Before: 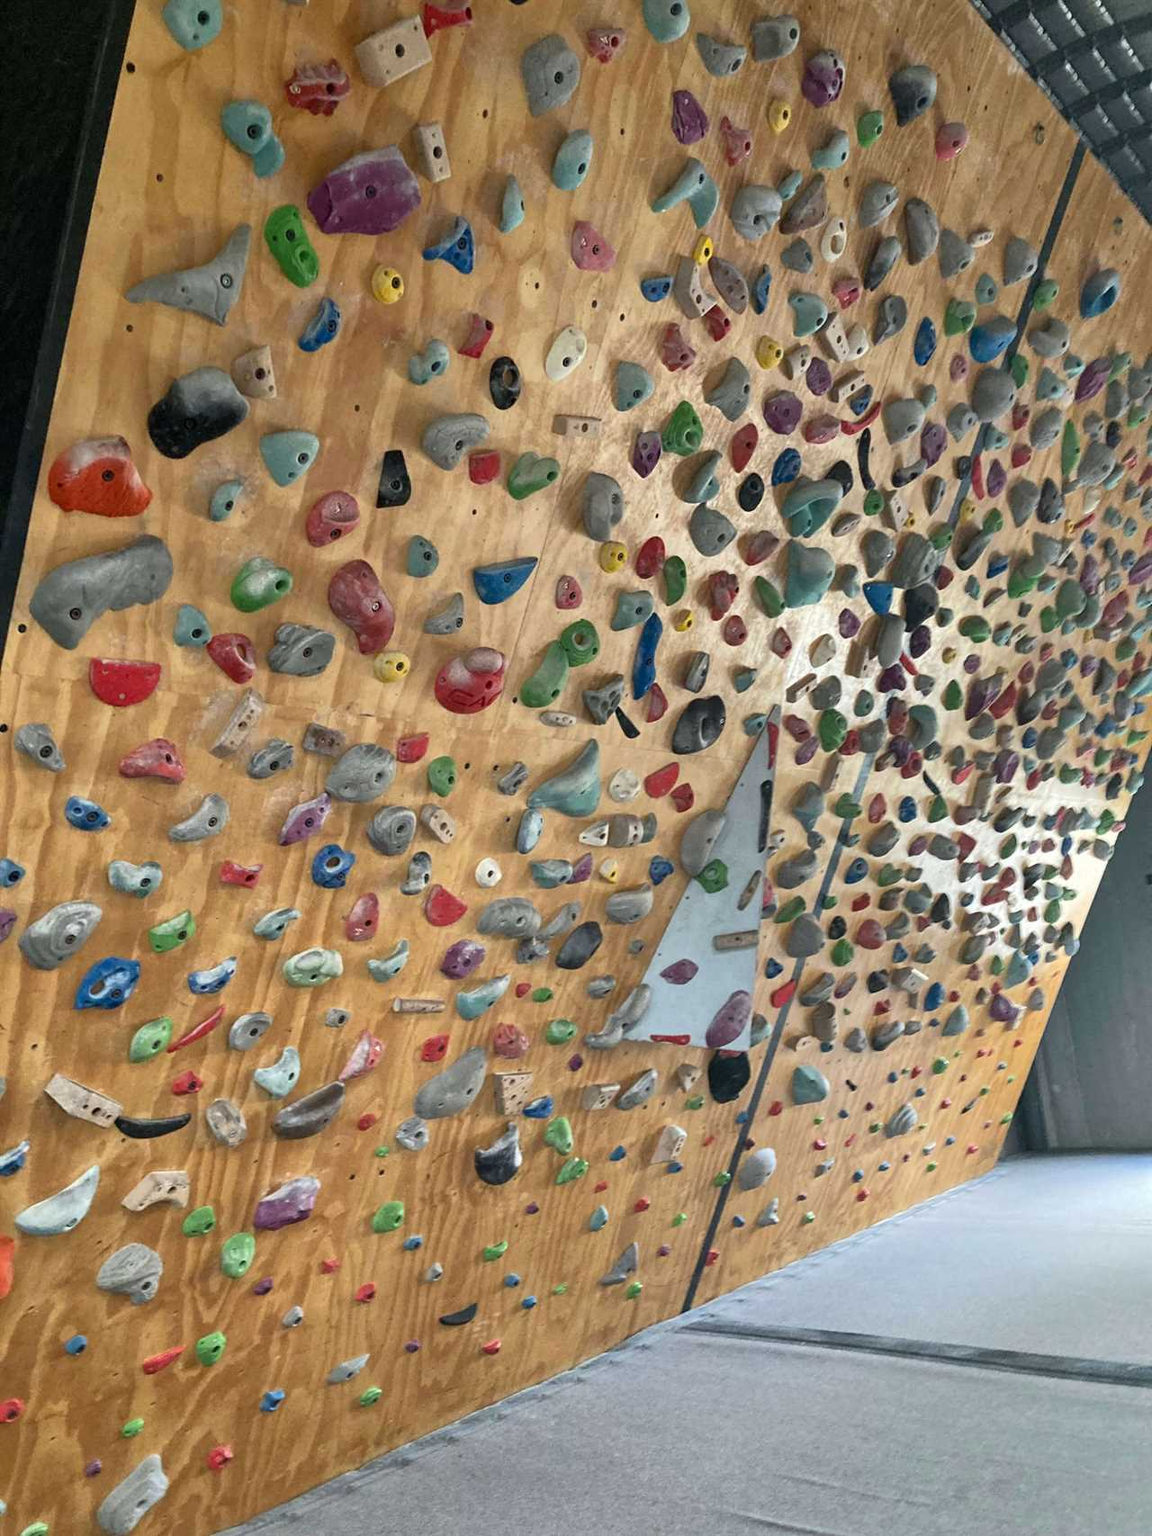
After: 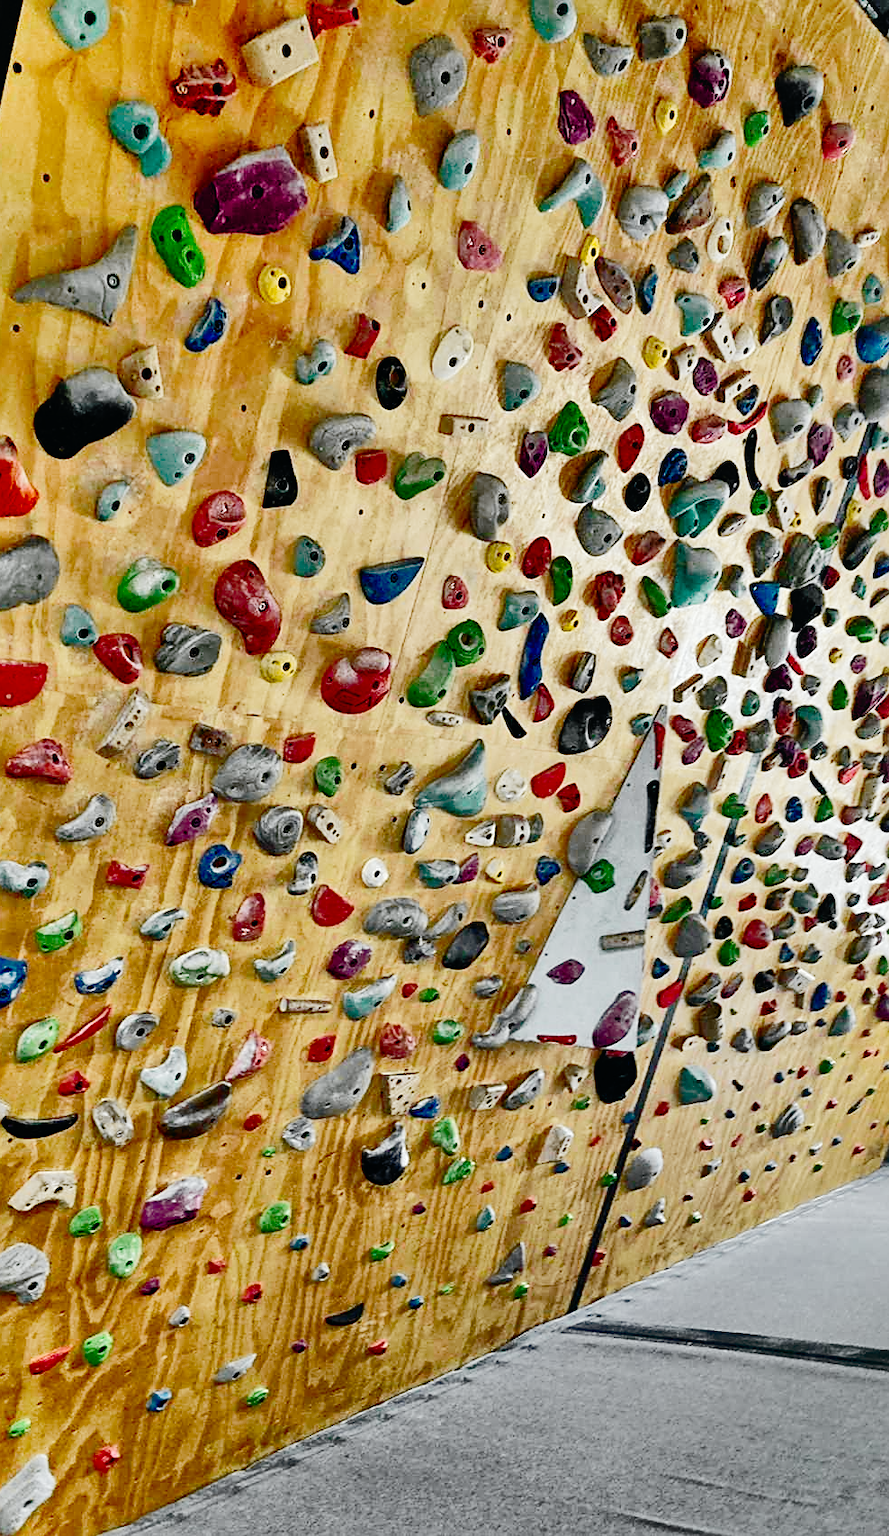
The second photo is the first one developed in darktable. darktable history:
base curve: curves: ch0 [(0, 0) (0.036, 0.01) (0.123, 0.254) (0.258, 0.504) (0.507, 0.748) (1, 1)], preserve colors none
crop: left 9.876%, right 12.823%
sharpen: on, module defaults
shadows and highlights: shadows 20.96, highlights -81.79, soften with gaussian
exposure: exposure -0.216 EV, compensate exposure bias true, compensate highlight preservation false
tone curve: curves: ch0 [(0, 0.009) (0.037, 0.035) (0.131, 0.126) (0.275, 0.28) (0.476, 0.514) (0.617, 0.667) (0.704, 0.759) (0.813, 0.863) (0.911, 0.931) (0.997, 1)]; ch1 [(0, 0) (0.318, 0.271) (0.444, 0.438) (0.493, 0.496) (0.508, 0.5) (0.534, 0.535) (0.57, 0.582) (0.65, 0.664) (0.746, 0.764) (1, 1)]; ch2 [(0, 0) (0.246, 0.24) (0.36, 0.381) (0.415, 0.434) (0.476, 0.492) (0.502, 0.499) (0.522, 0.518) (0.533, 0.534) (0.586, 0.598) (0.634, 0.643) (0.706, 0.717) (0.853, 0.83) (1, 0.951)], color space Lab, independent channels, preserve colors none
